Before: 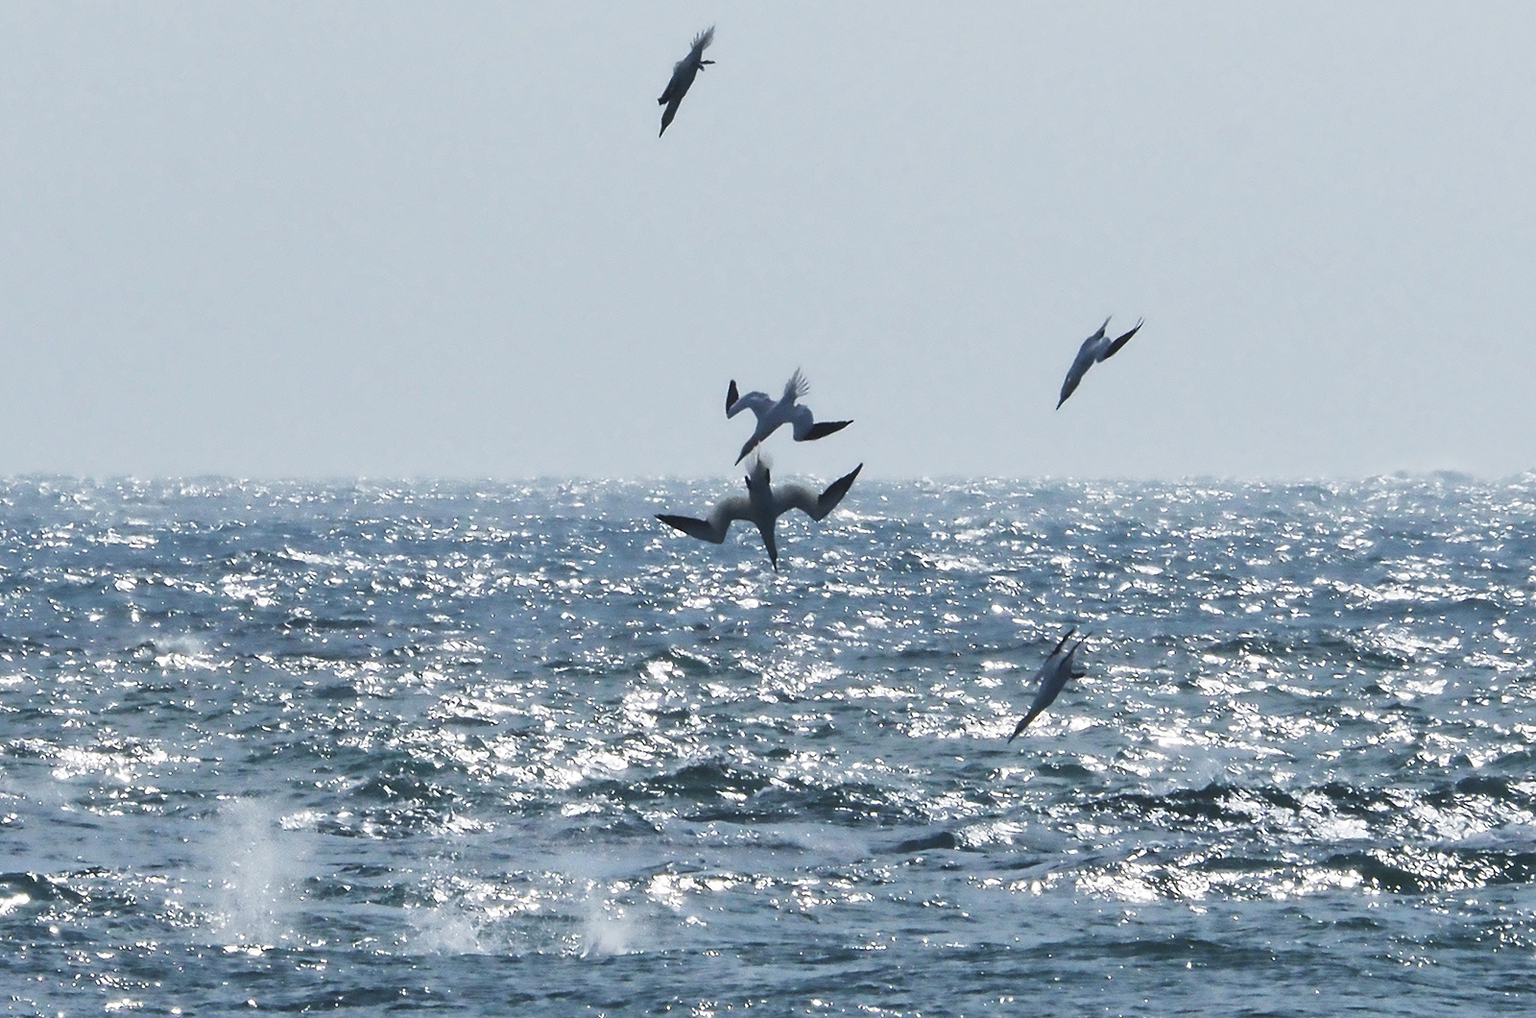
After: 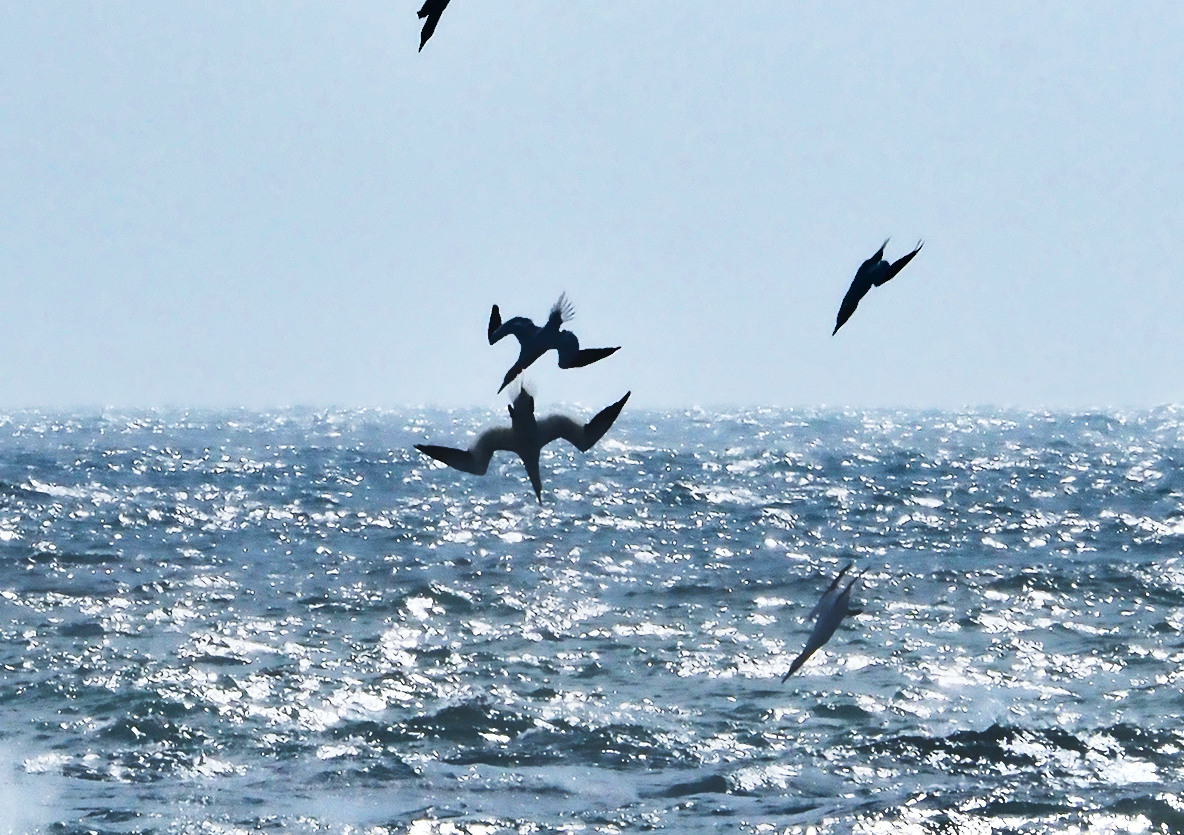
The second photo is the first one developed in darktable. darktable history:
exposure: black level correction 0, exposure 1.608 EV, compensate exposure bias true, compensate highlight preservation false
contrast equalizer: y [[0.6 ×6], [0.55 ×6], [0 ×6], [0 ×6], [0 ×6]], mix -0.992
crop: left 16.805%, top 8.649%, right 8.477%, bottom 12.51%
tone curve: curves: ch0 [(0, 0.023) (0.104, 0.058) (0.21, 0.162) (0.469, 0.524) (0.579, 0.65) (0.725, 0.8) (0.858, 0.903) (1, 0.974)]; ch1 [(0, 0) (0.414, 0.395) (0.447, 0.447) (0.502, 0.501) (0.521, 0.512) (0.57, 0.563) (0.618, 0.61) (0.654, 0.642) (1, 1)]; ch2 [(0, 0) (0.356, 0.408) (0.437, 0.453) (0.492, 0.485) (0.524, 0.508) (0.566, 0.567) (0.595, 0.604) (1, 1)]
shadows and highlights: white point adjustment 0.16, highlights -69.83, soften with gaussian
